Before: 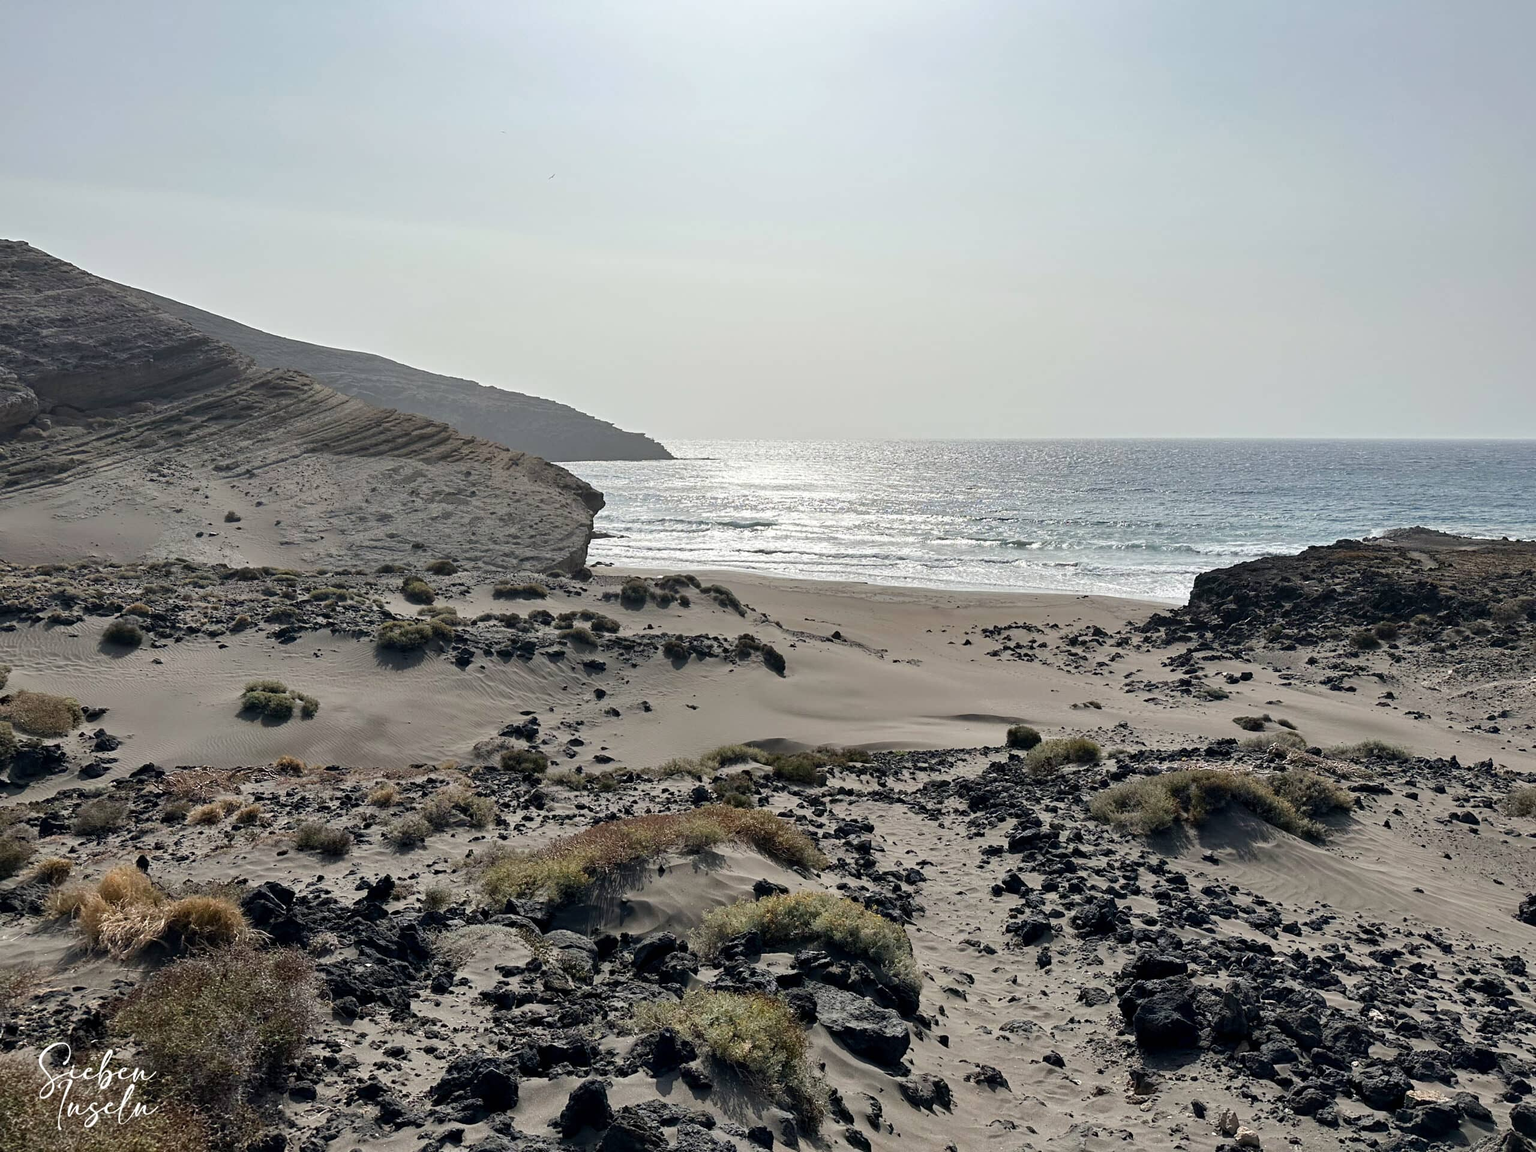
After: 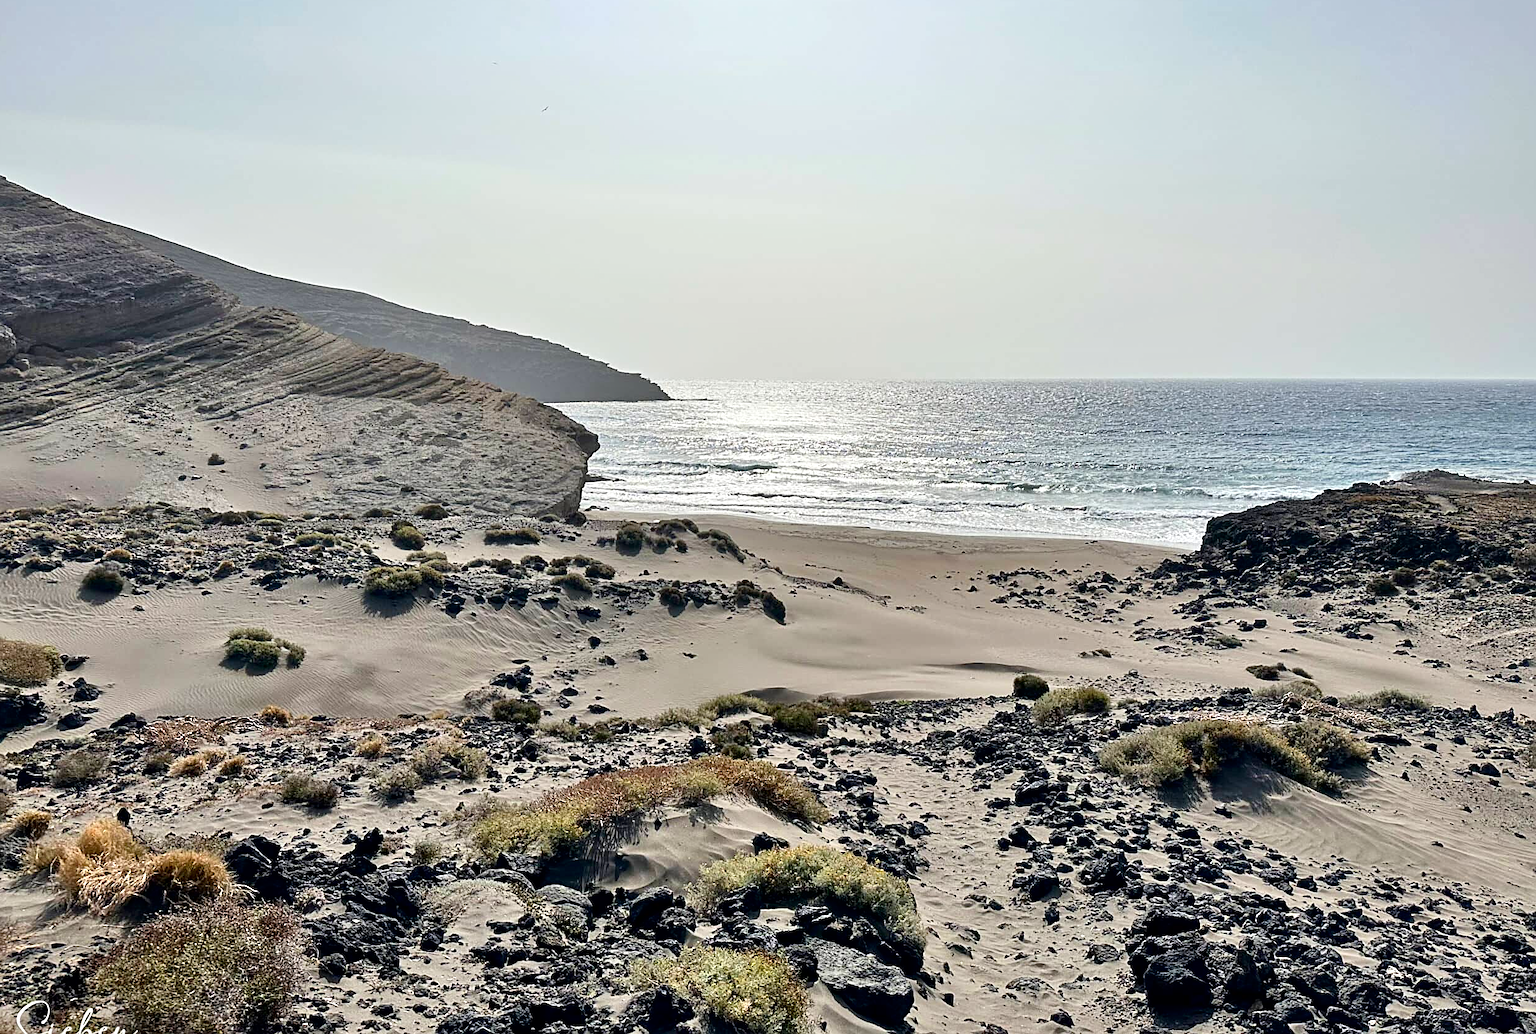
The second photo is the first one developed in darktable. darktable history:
contrast brightness saturation: contrast 0.21, brightness -0.11, saturation 0.21
tone equalizer: -7 EV 0.15 EV, -6 EV 0.6 EV, -5 EV 1.15 EV, -4 EV 1.33 EV, -3 EV 1.15 EV, -2 EV 0.6 EV, -1 EV 0.15 EV, mask exposure compensation -0.5 EV
sharpen: on, module defaults
crop: left 1.507%, top 6.147%, right 1.379%, bottom 6.637%
